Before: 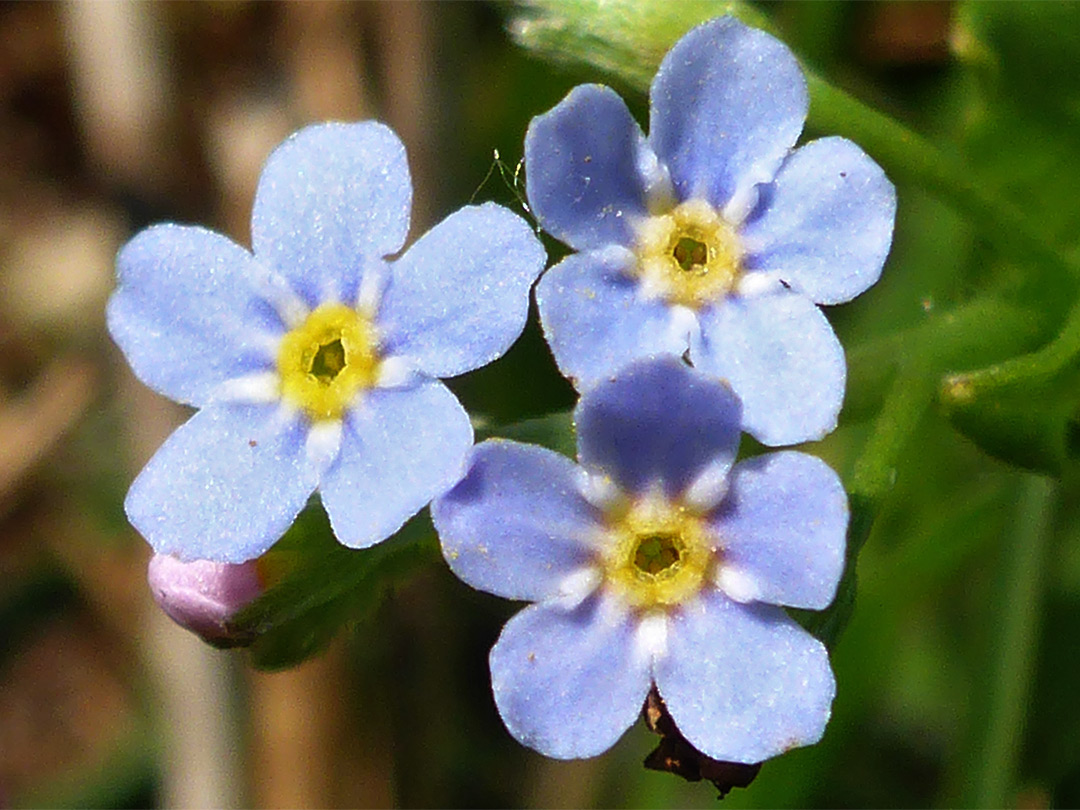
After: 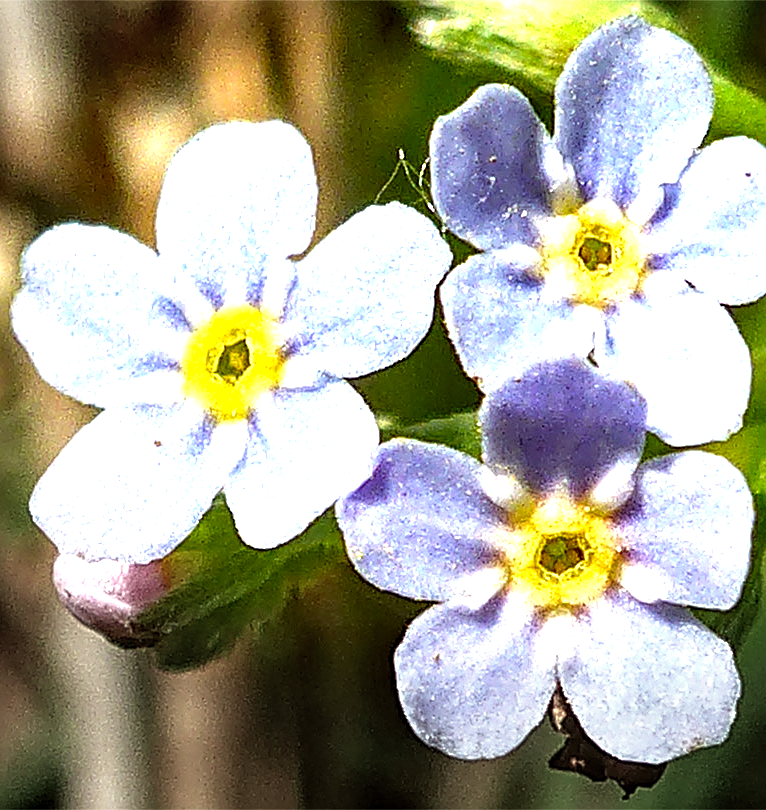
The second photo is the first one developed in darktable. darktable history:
local contrast: highlights 78%, shadows 56%, detail 174%, midtone range 0.423
exposure: black level correction 0, exposure 1.1 EV, compensate highlight preservation false
vignetting: fall-off start 100.87%, center (0.218, -0.242), width/height ratio 1.303, unbound false
color correction: highlights a* -1.8, highlights b* 10.01, shadows a* 0.926, shadows b* 19.63
crop and rotate: left 8.973%, right 20.096%
sharpen: radius 3.025, amount 0.77
haze removal: compatibility mode true, adaptive false
